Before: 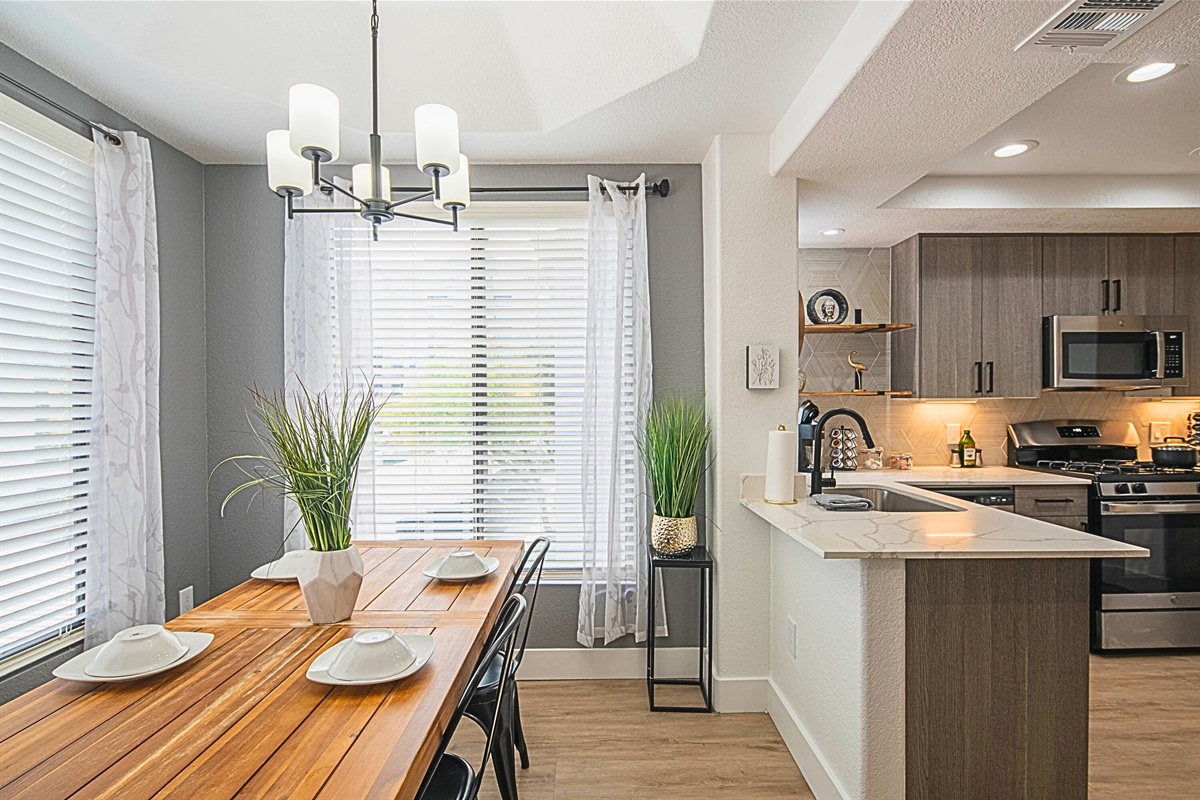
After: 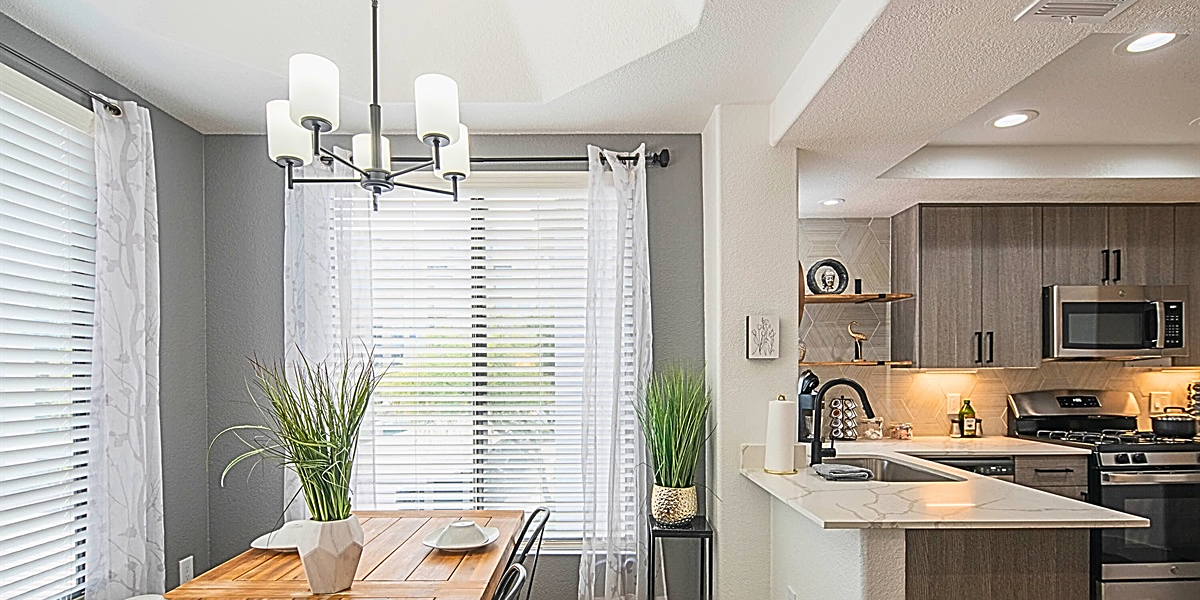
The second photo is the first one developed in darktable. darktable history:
sharpen: on, module defaults
crop: top 3.857%, bottom 21.132%
